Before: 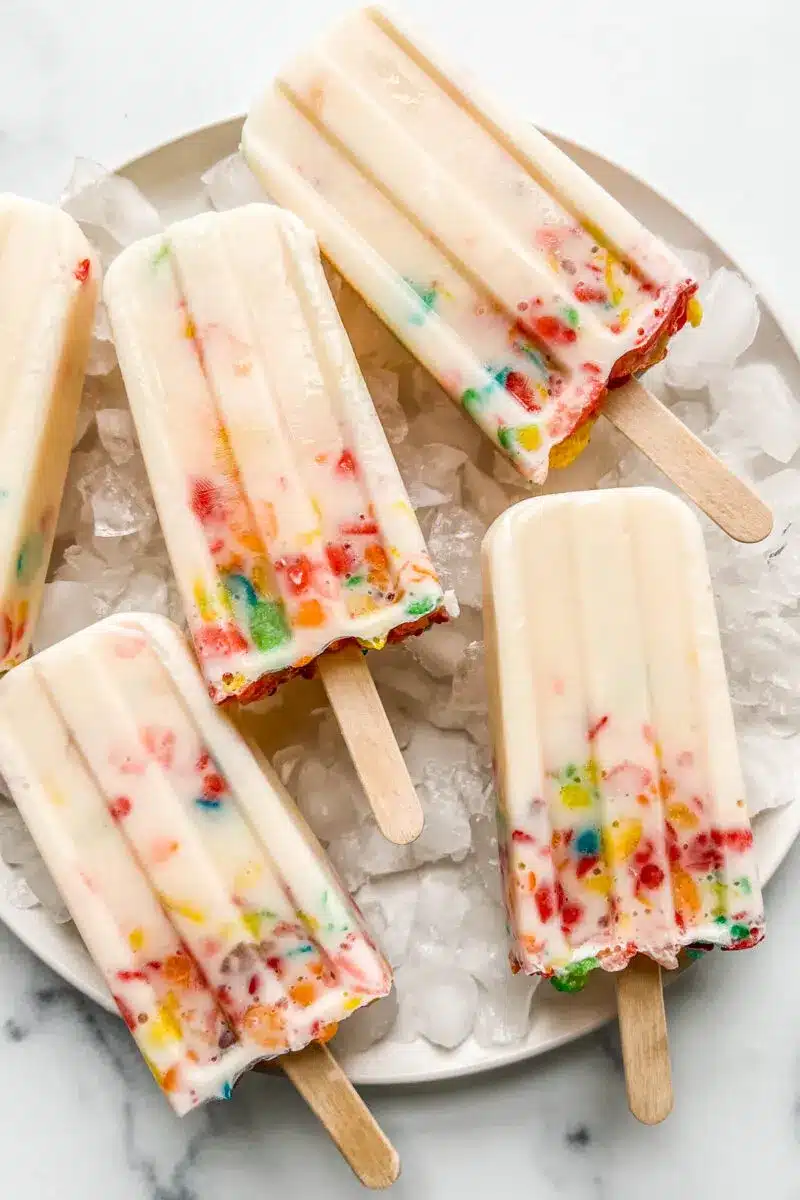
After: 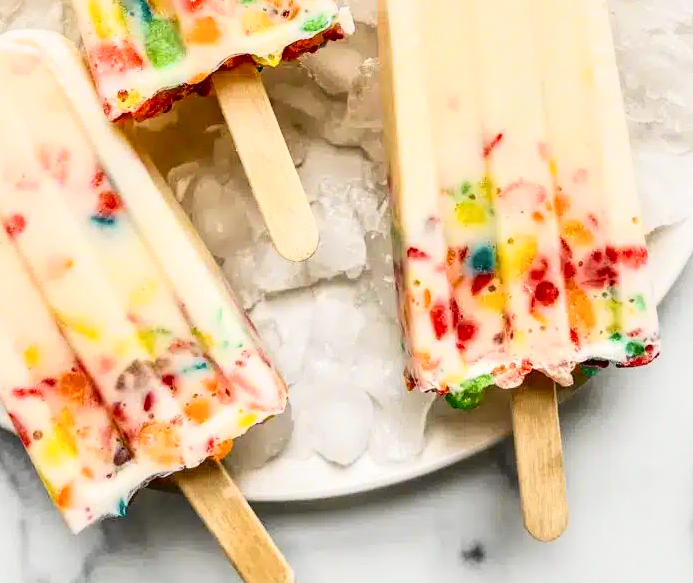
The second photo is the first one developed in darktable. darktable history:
tone curve: curves: ch0 [(0, 0.008) (0.107, 0.083) (0.283, 0.287) (0.429, 0.51) (0.607, 0.739) (0.789, 0.893) (0.998, 0.978)]; ch1 [(0, 0) (0.323, 0.339) (0.438, 0.427) (0.478, 0.484) (0.502, 0.502) (0.527, 0.525) (0.571, 0.579) (0.608, 0.629) (0.669, 0.704) (0.859, 0.899) (1, 1)]; ch2 [(0, 0) (0.33, 0.347) (0.421, 0.456) (0.473, 0.498) (0.502, 0.504) (0.522, 0.524) (0.549, 0.567) (0.593, 0.626) (0.676, 0.724) (1, 1)], color space Lab, independent channels, preserve colors none
crop and rotate: left 13.313%, top 48.625%, bottom 2.74%
local contrast: mode bilateral grid, contrast 20, coarseness 50, detail 129%, midtone range 0.2
